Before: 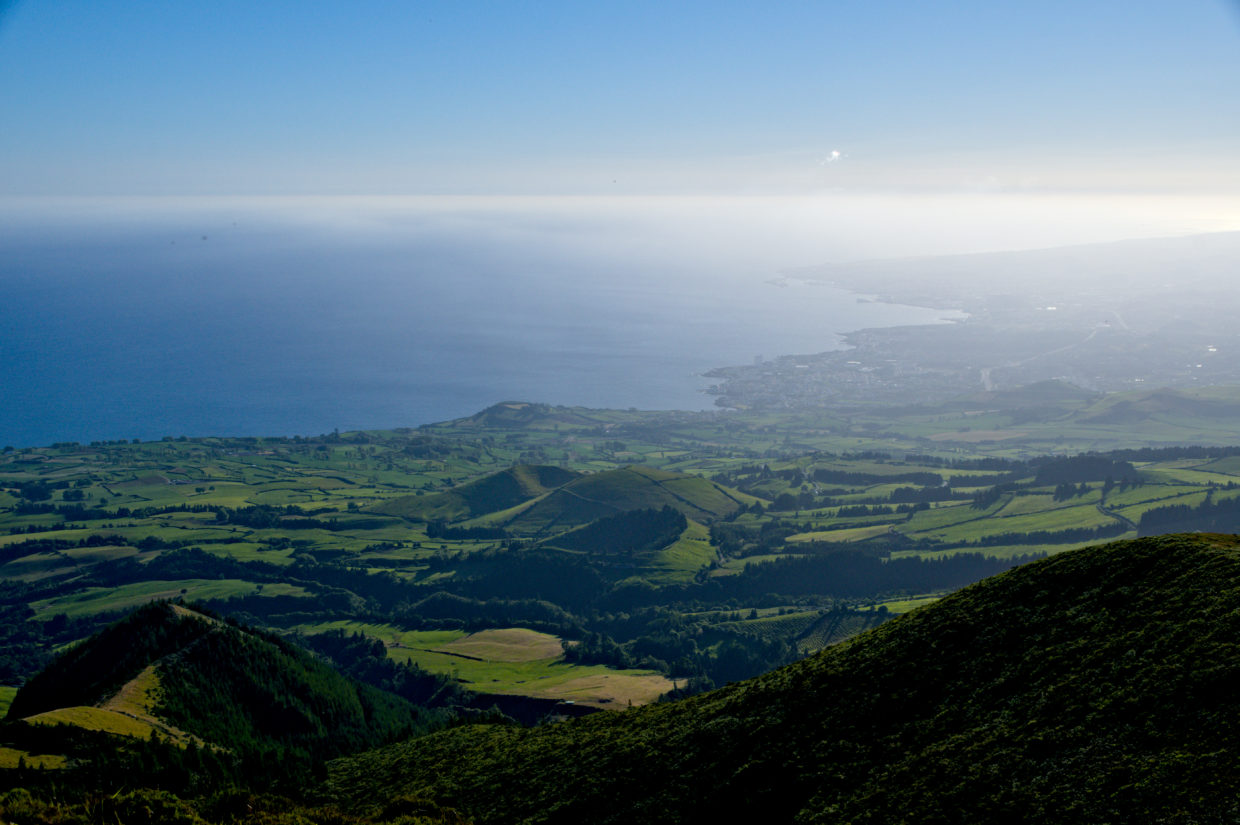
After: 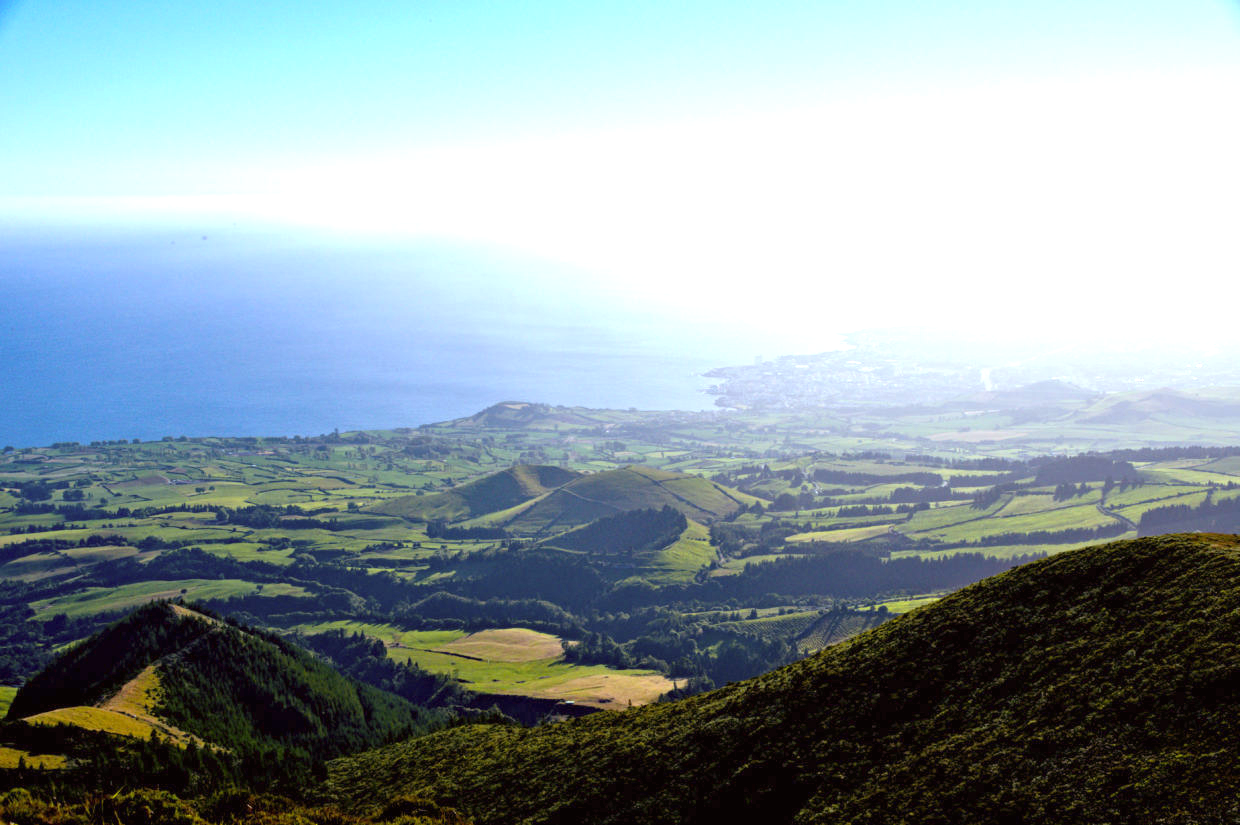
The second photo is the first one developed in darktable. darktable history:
rgb levels: mode RGB, independent channels, levels [[0, 0.474, 1], [0, 0.5, 1], [0, 0.5, 1]]
exposure: black level correction 0, exposure 1.45 EV, compensate exposure bias true, compensate highlight preservation false
